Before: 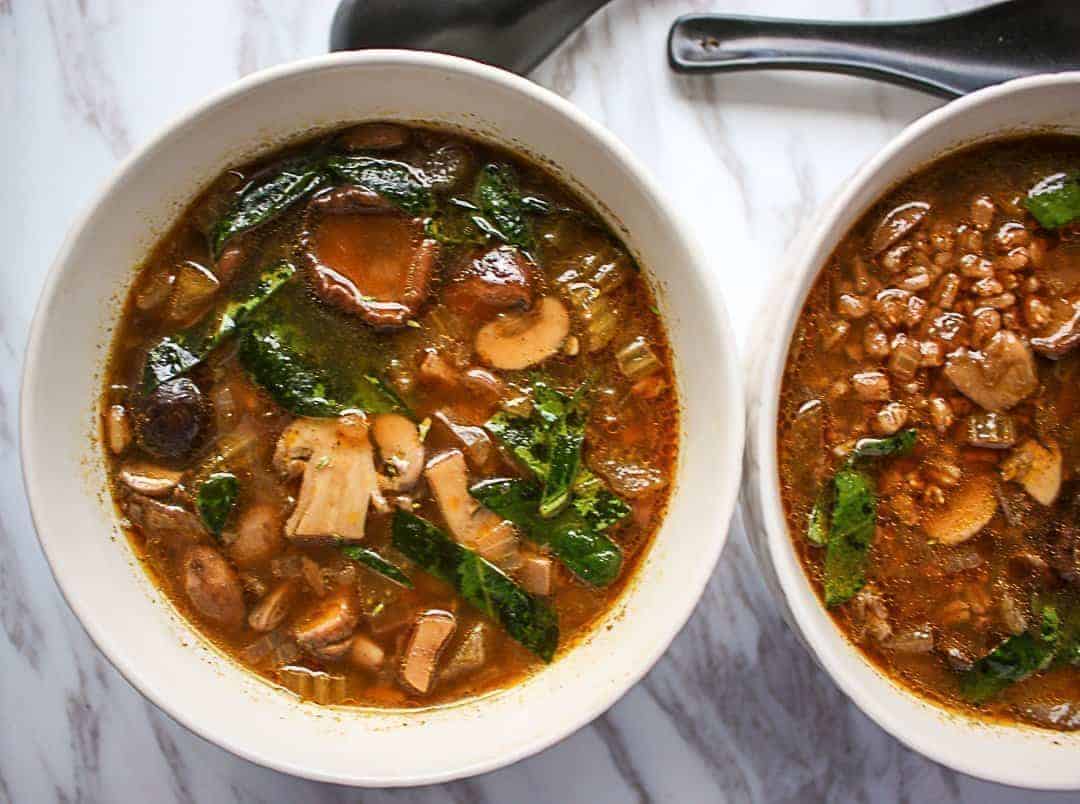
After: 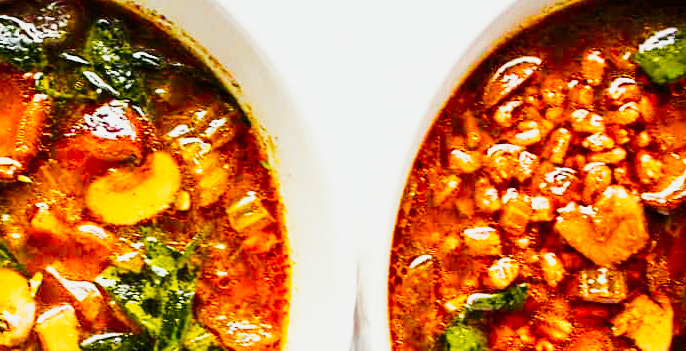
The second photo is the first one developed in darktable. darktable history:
base curve: curves: ch0 [(0, 0) (0.007, 0.004) (0.027, 0.03) (0.046, 0.07) (0.207, 0.54) (0.442, 0.872) (0.673, 0.972) (1, 1)], preserve colors none
tone curve: curves: ch0 [(0, 0) (0.23, 0.205) (0.486, 0.52) (0.822, 0.825) (0.994, 0.955)]; ch1 [(0, 0) (0.226, 0.261) (0.379, 0.442) (0.469, 0.472) (0.495, 0.495) (0.514, 0.504) (0.561, 0.568) (0.59, 0.612) (1, 1)]; ch2 [(0, 0) (0.269, 0.299) (0.459, 0.441) (0.498, 0.499) (0.523, 0.52) (0.586, 0.569) (0.635, 0.617) (0.659, 0.681) (0.718, 0.764) (1, 1)], color space Lab, independent channels, preserve colors none
color balance rgb: shadows lift › chroma 0.717%, shadows lift › hue 115.69°, perceptual saturation grading › global saturation 19.671%
crop: left 36.02%, top 18.054%, right 0.395%, bottom 38.092%
shadows and highlights: shadows 20.2, highlights -20.99, soften with gaussian
